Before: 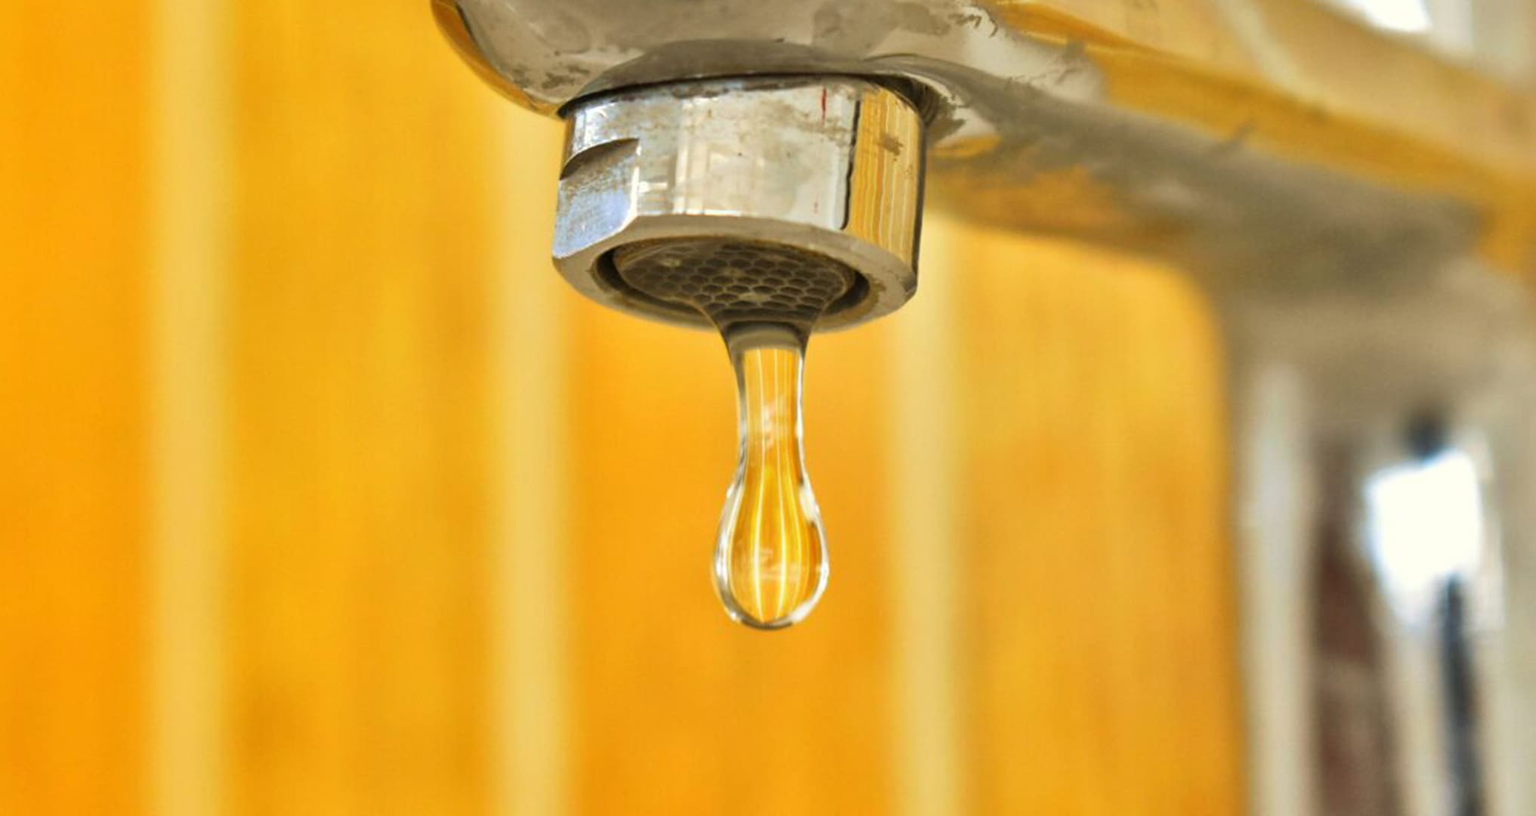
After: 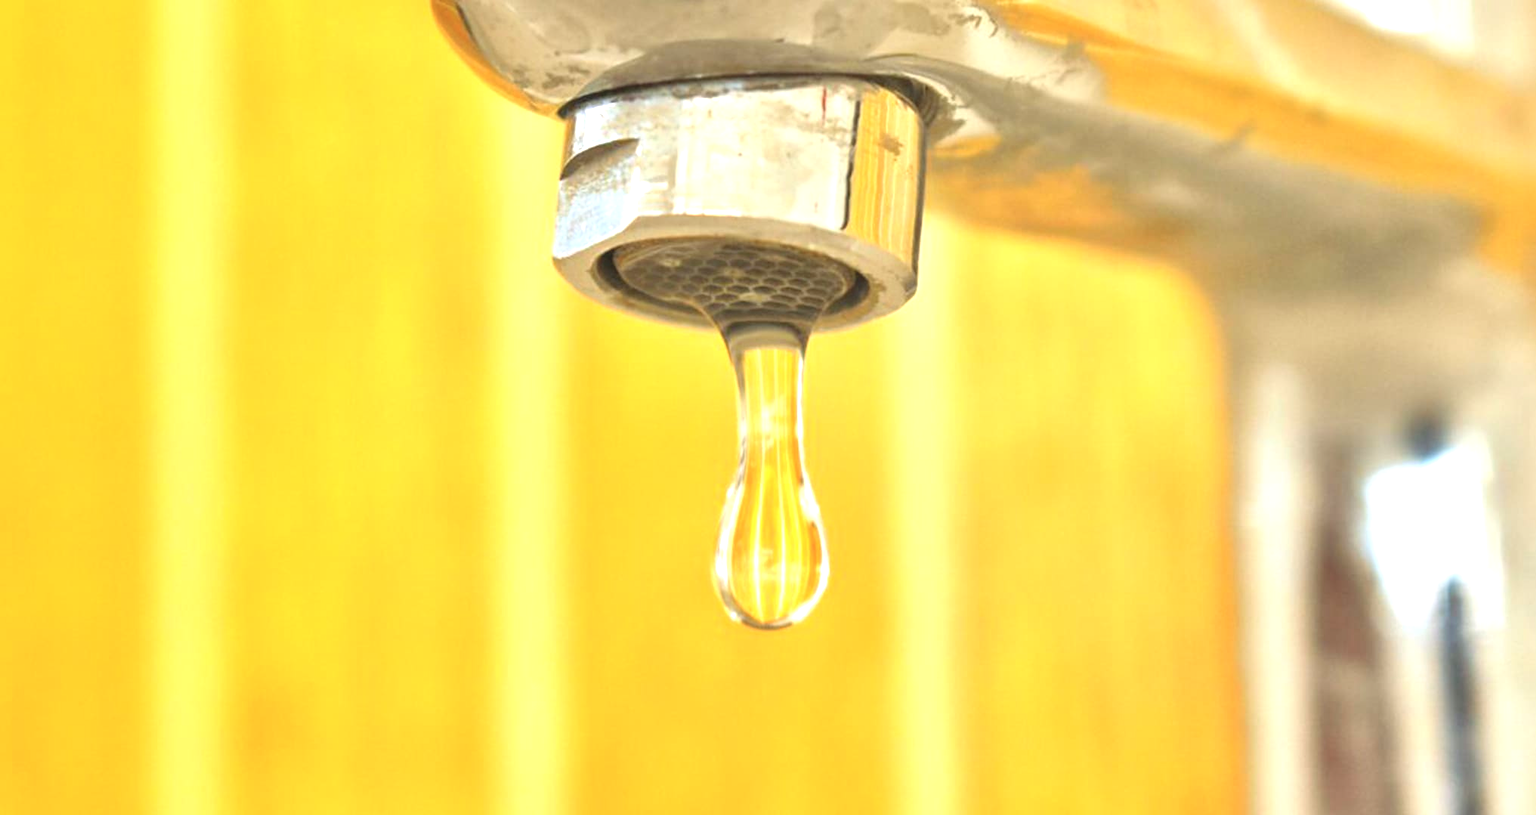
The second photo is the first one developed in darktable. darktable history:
contrast brightness saturation: contrast -0.15, brightness 0.05, saturation -0.12
exposure: black level correction 0, exposure 1.2 EV, compensate exposure bias true, compensate highlight preservation false
